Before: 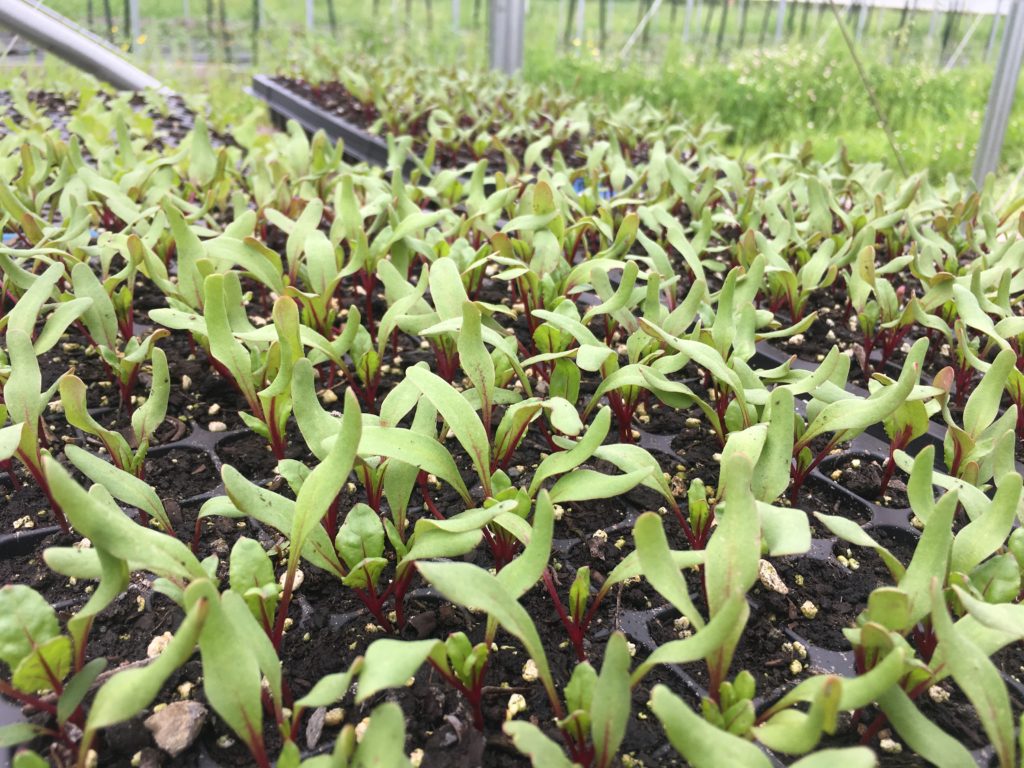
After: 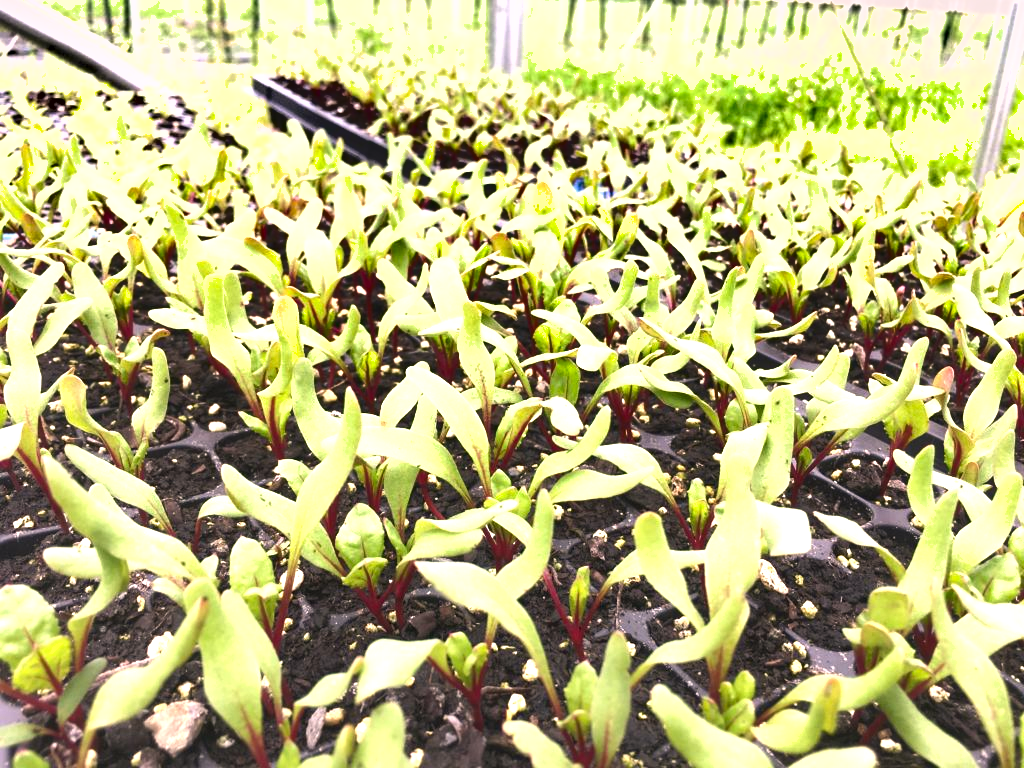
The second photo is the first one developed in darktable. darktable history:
exposure: exposure 1.15 EV, compensate highlight preservation false
color correction: highlights a* 7.34, highlights b* 4.37
shadows and highlights: soften with gaussian
